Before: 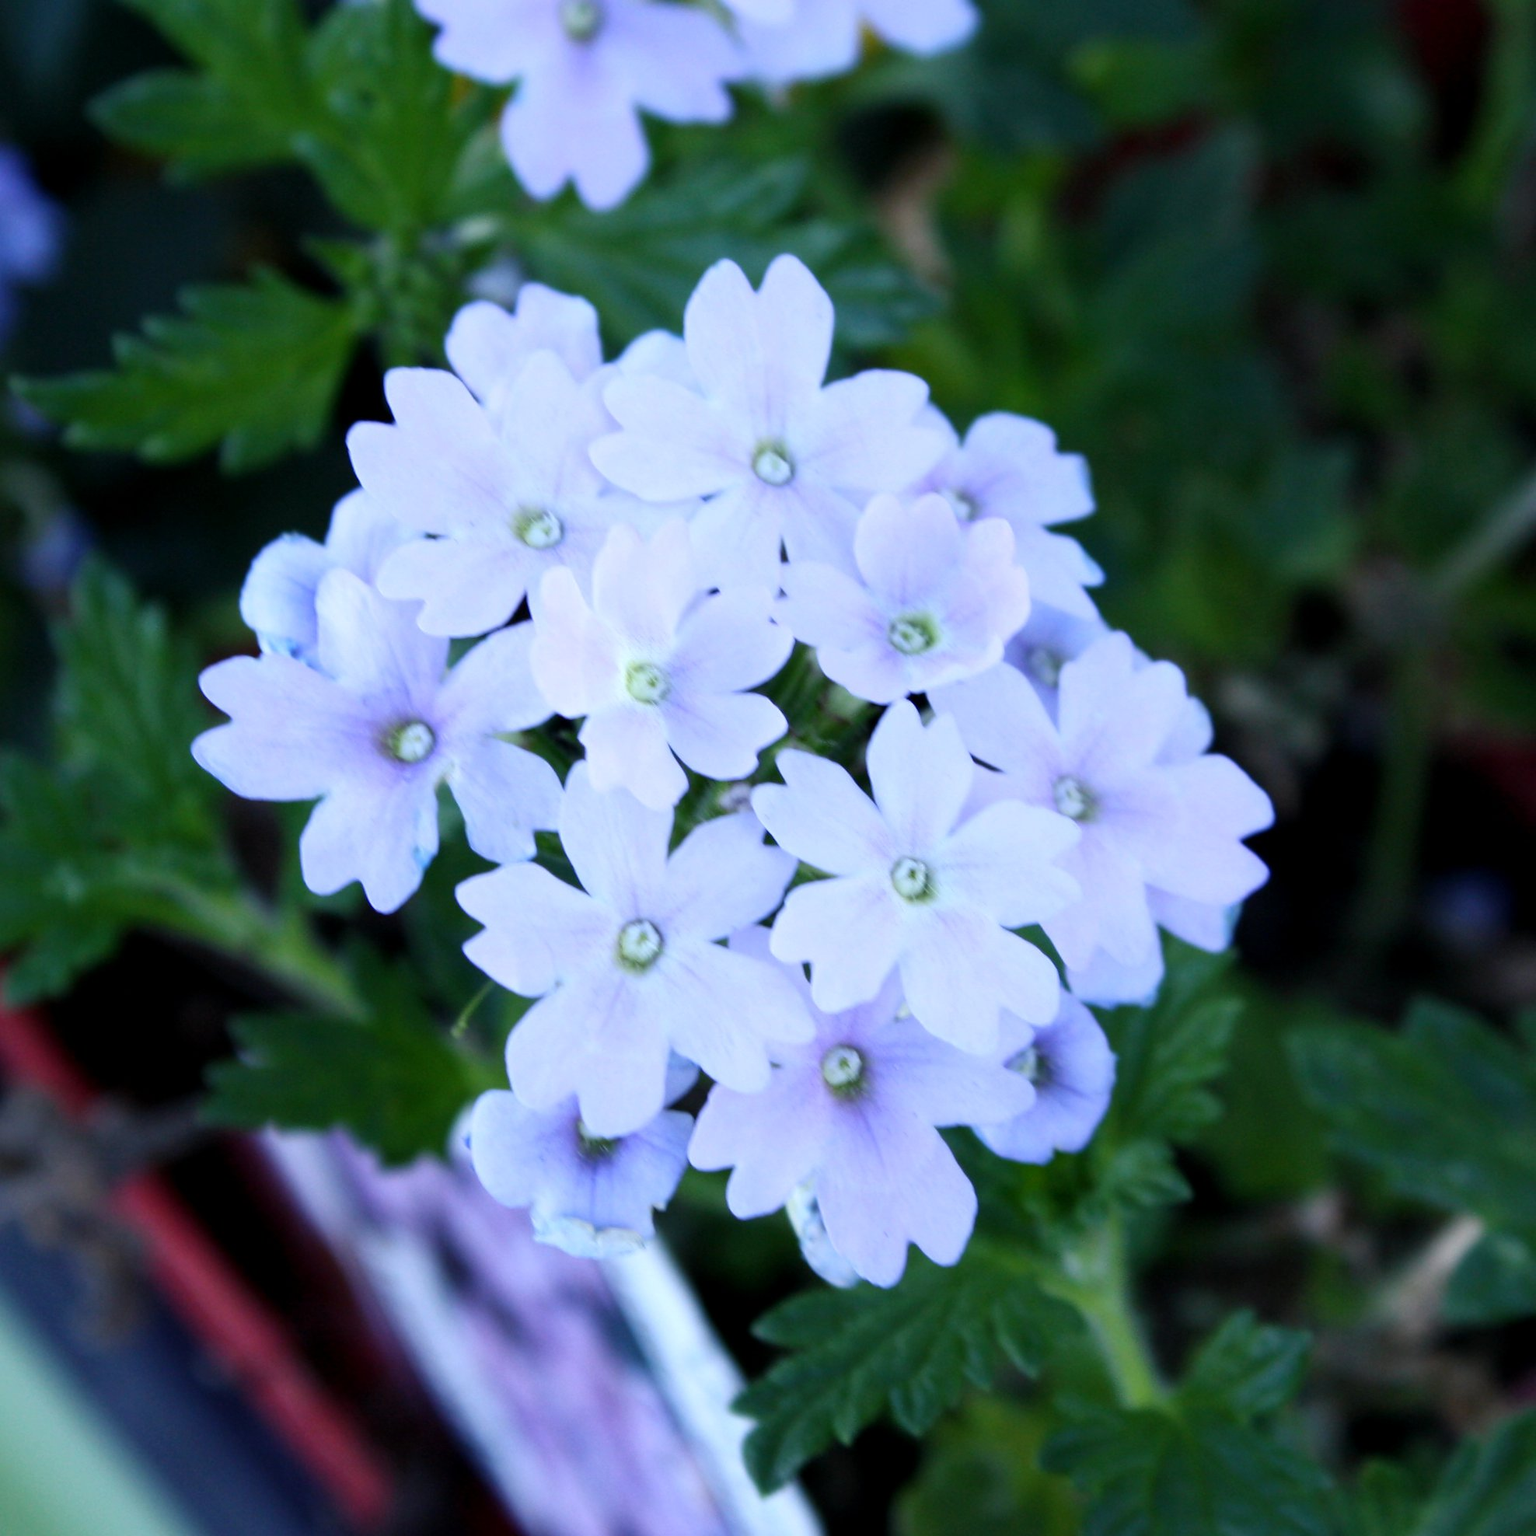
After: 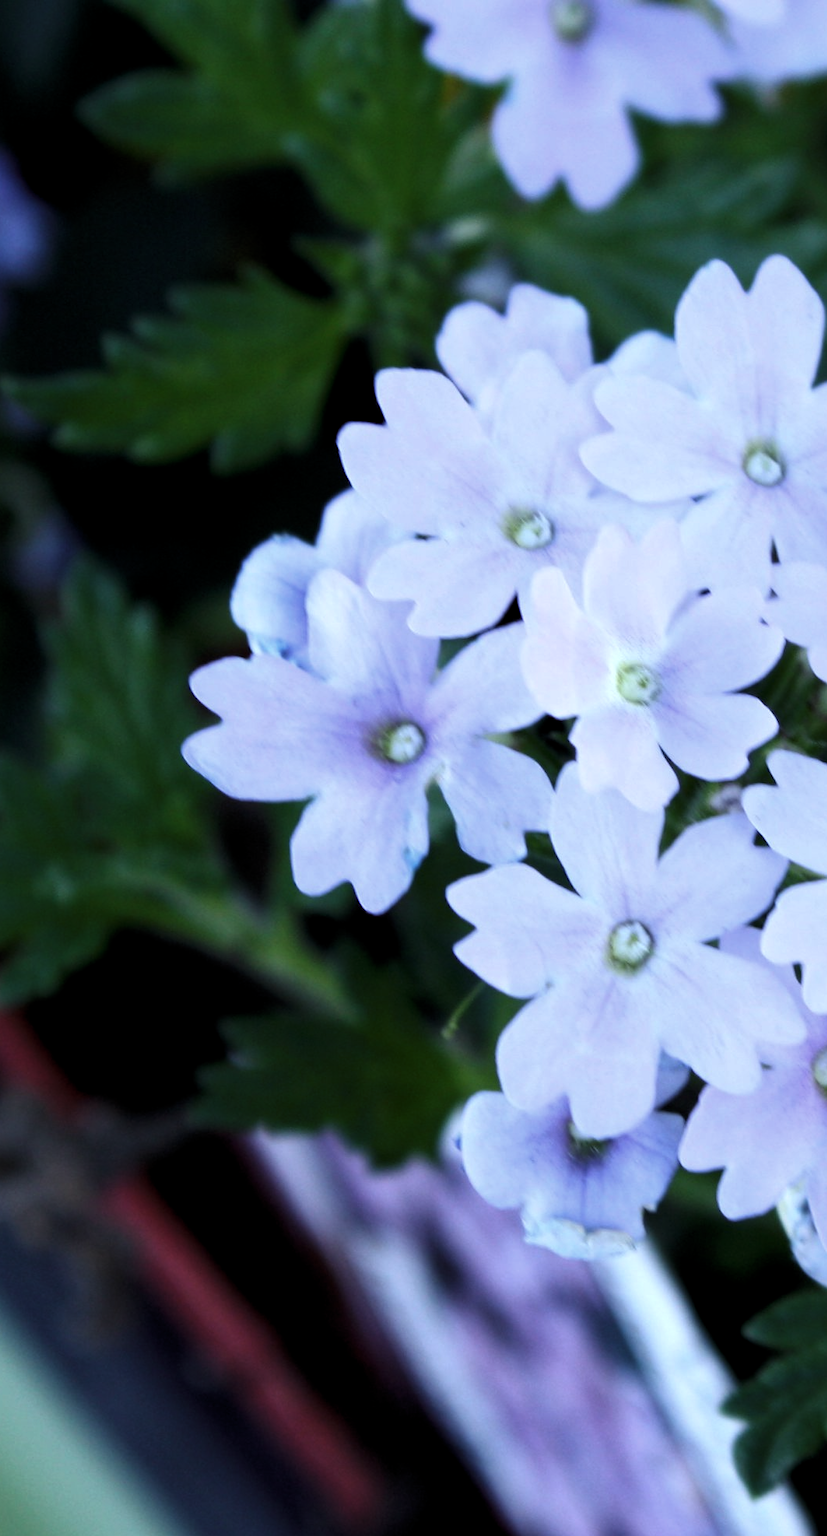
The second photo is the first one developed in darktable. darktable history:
levels: levels [0.029, 0.545, 0.971]
crop: left 0.695%, right 45.499%, bottom 0.091%
